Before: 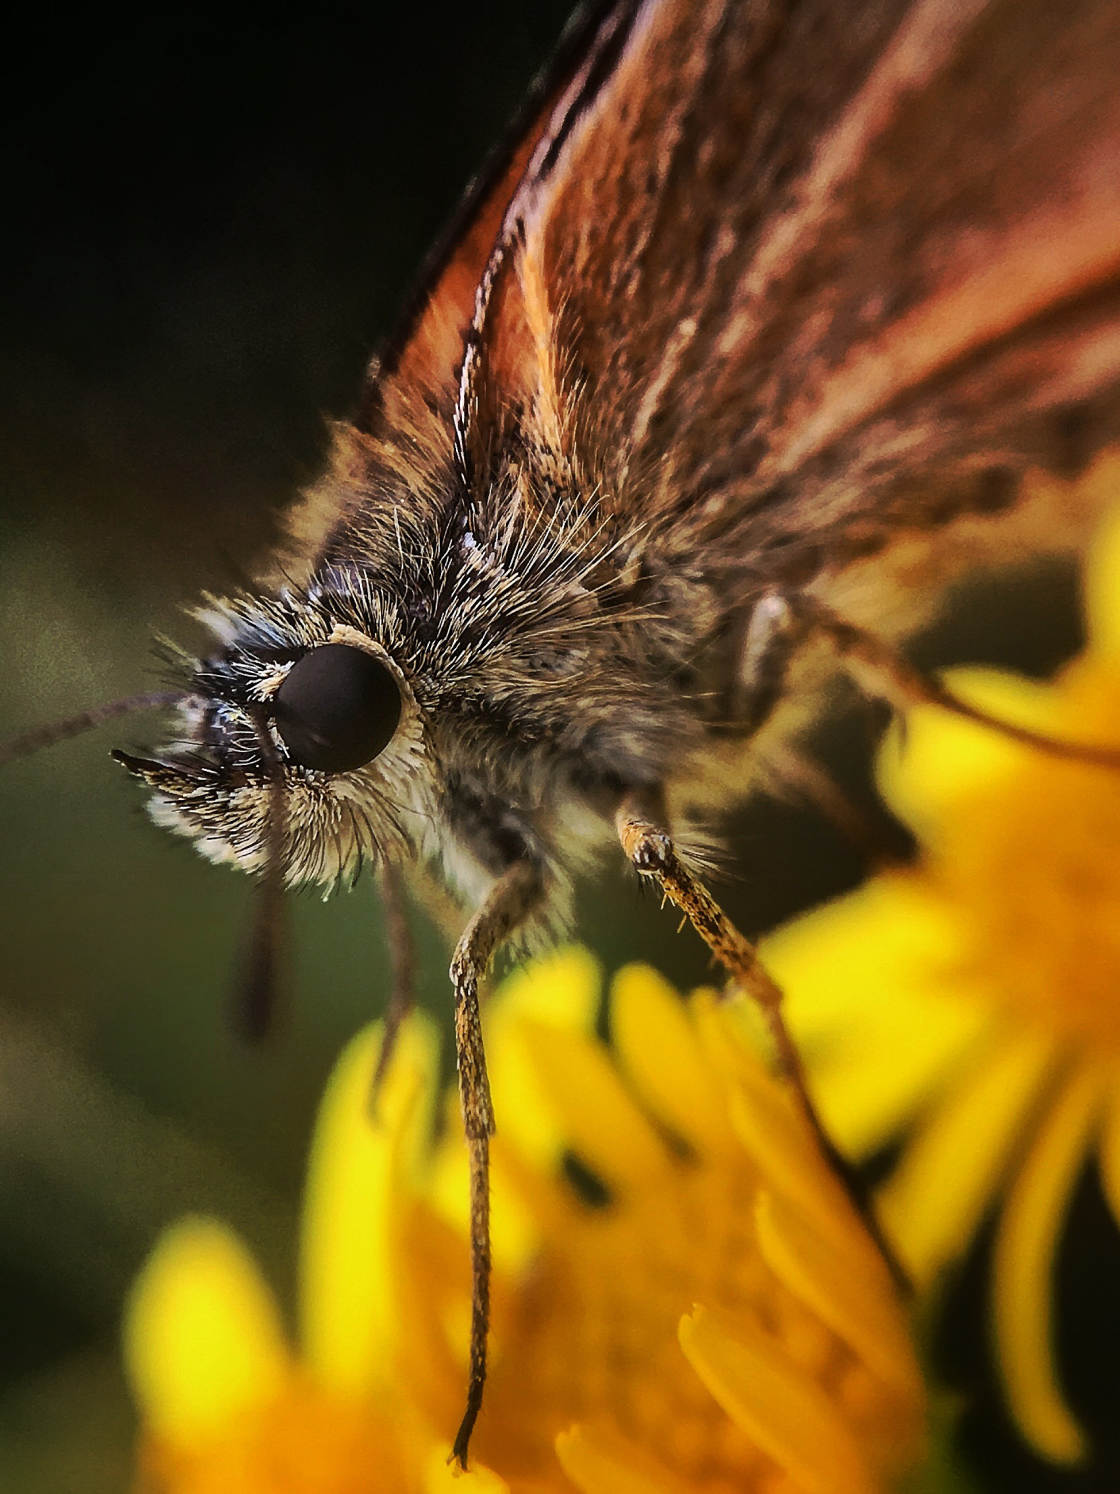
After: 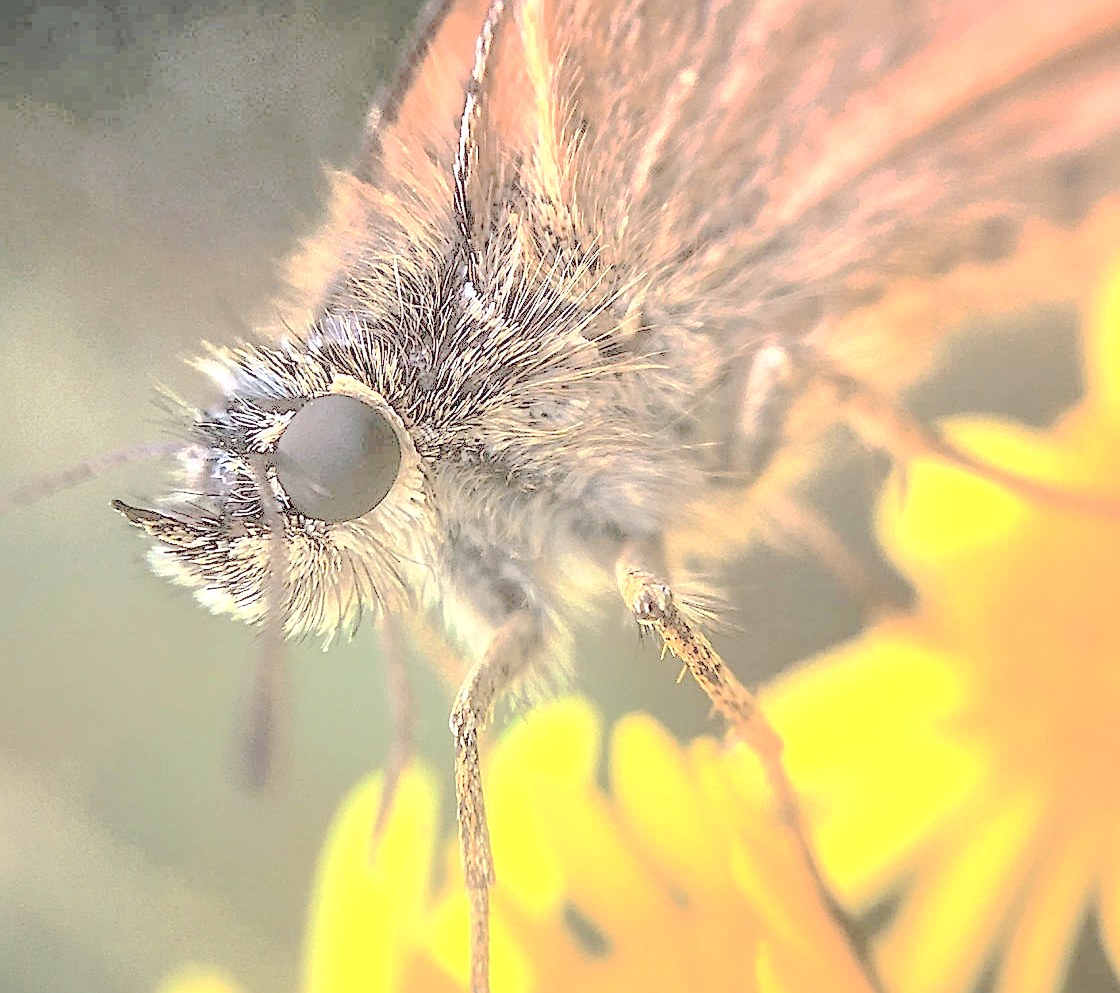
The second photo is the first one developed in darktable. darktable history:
local contrast: detail 130%
exposure: black level correction 0, exposure 1 EV, compensate highlight preservation false
crop: top 16.763%, bottom 16.712%
tone curve: curves: ch0 [(0, 0) (0.003, 0.089) (0.011, 0.089) (0.025, 0.088) (0.044, 0.089) (0.069, 0.094) (0.1, 0.108) (0.136, 0.119) (0.177, 0.147) (0.224, 0.204) (0.277, 0.28) (0.335, 0.389) (0.399, 0.486) (0.468, 0.588) (0.543, 0.647) (0.623, 0.705) (0.709, 0.759) (0.801, 0.815) (0.898, 0.873) (1, 1)], preserve colors none
sharpen: on, module defaults
contrast brightness saturation: brightness 0.994
